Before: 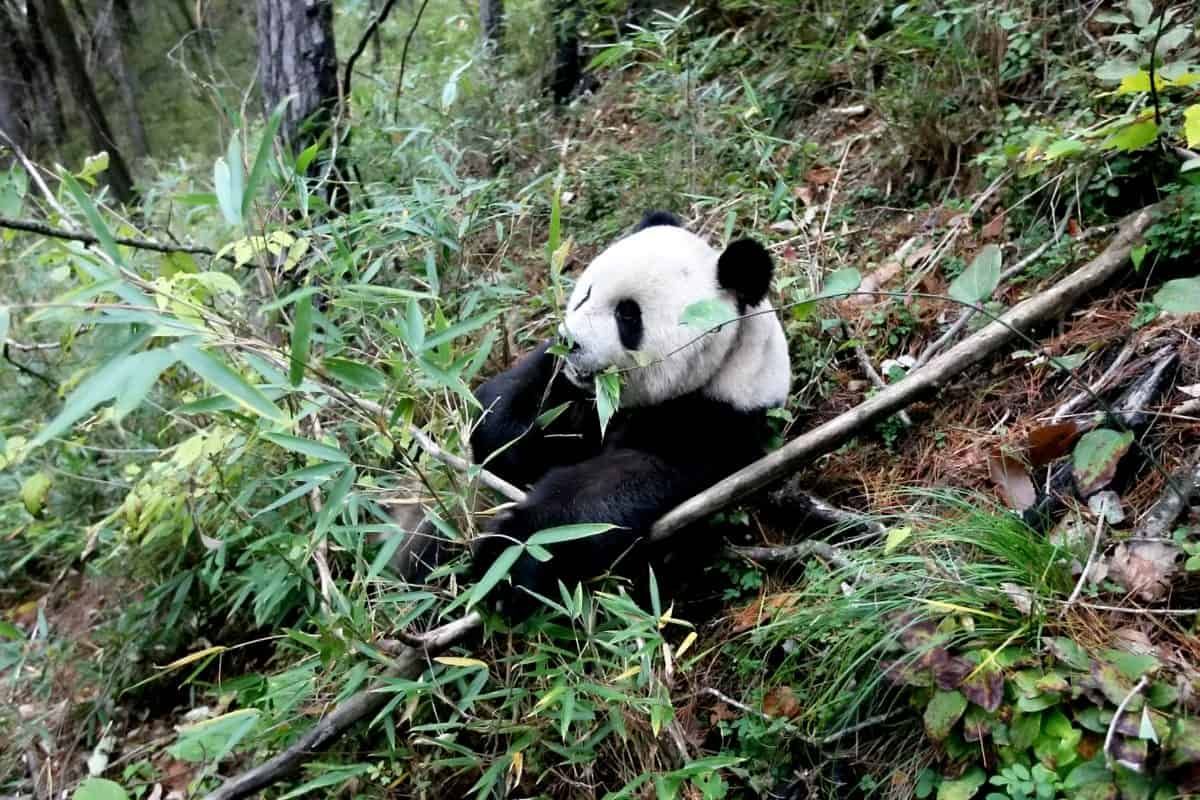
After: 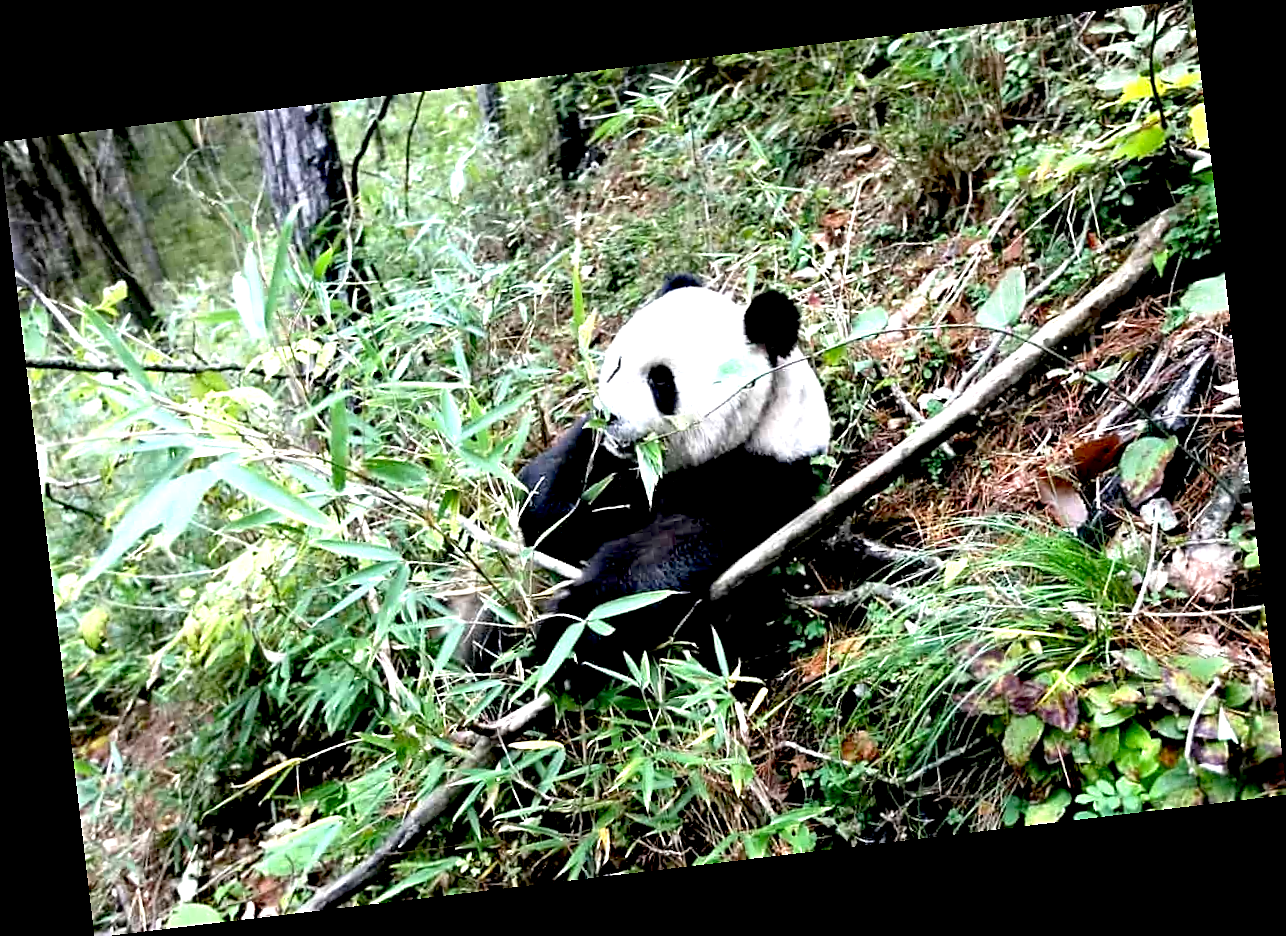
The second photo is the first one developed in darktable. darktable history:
sharpen: on, module defaults
exposure: black level correction 0.01, exposure 1 EV, compensate highlight preservation false
rotate and perspective: rotation -6.83°, automatic cropping off
